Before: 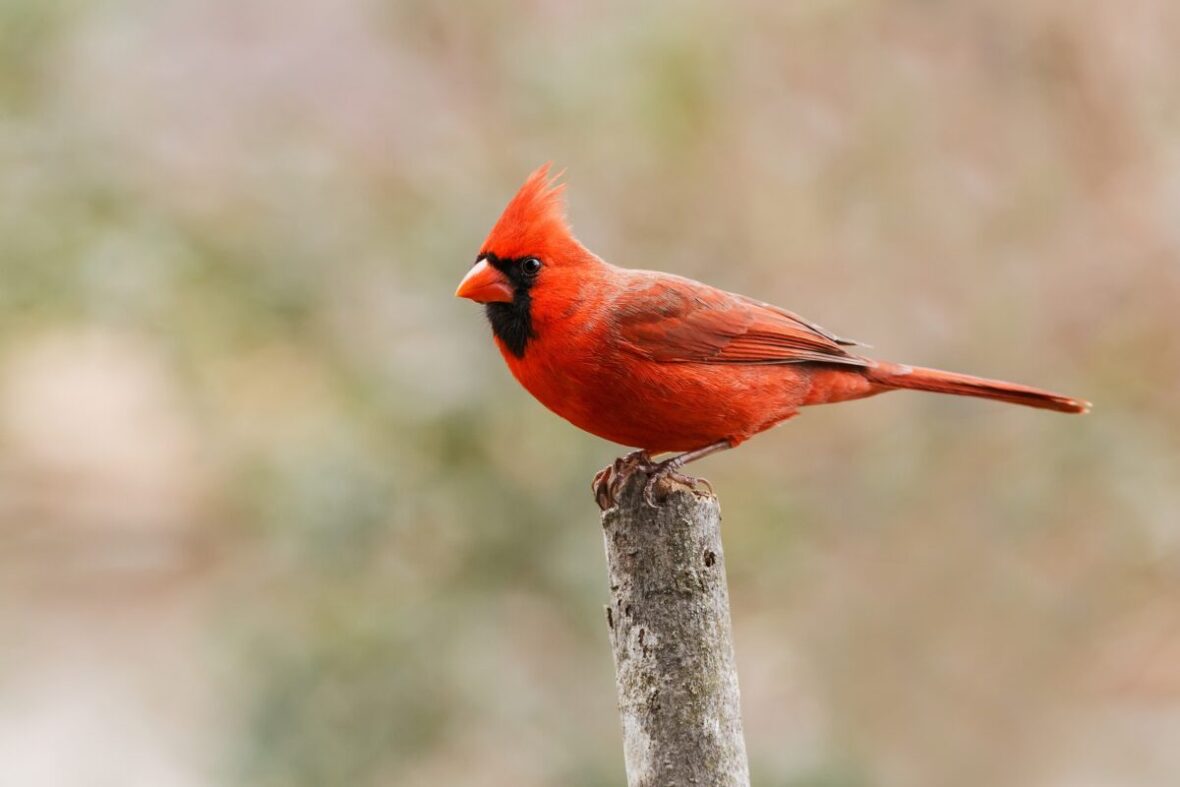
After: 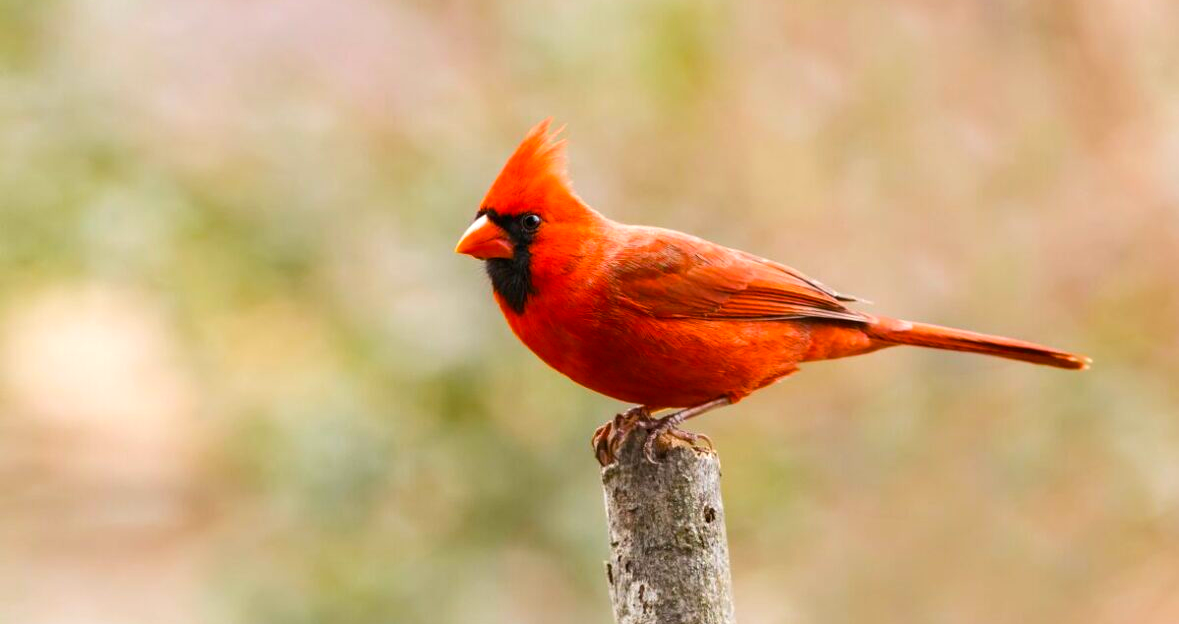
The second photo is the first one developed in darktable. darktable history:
color balance rgb: perceptual saturation grading › global saturation 36%, perceptual brilliance grading › global brilliance 10%, global vibrance 20%
crop and rotate: top 5.667%, bottom 14.937%
